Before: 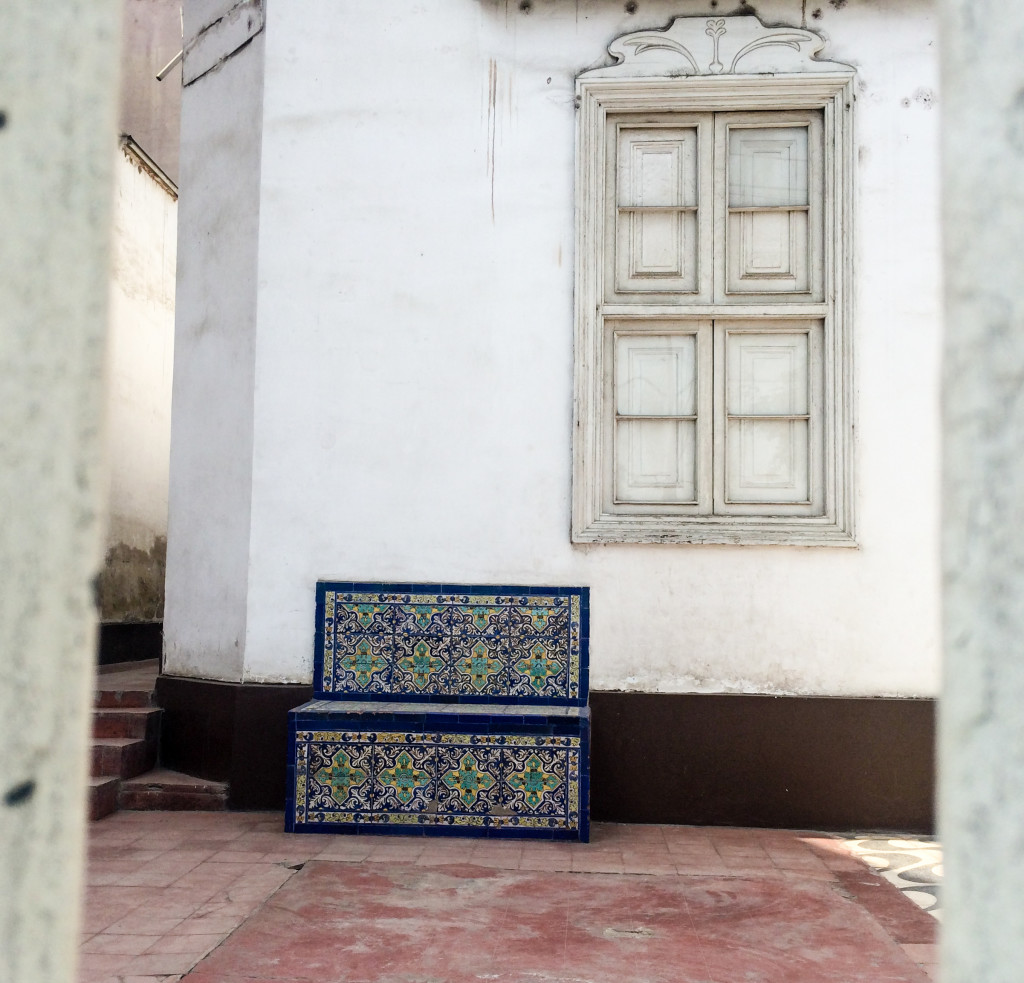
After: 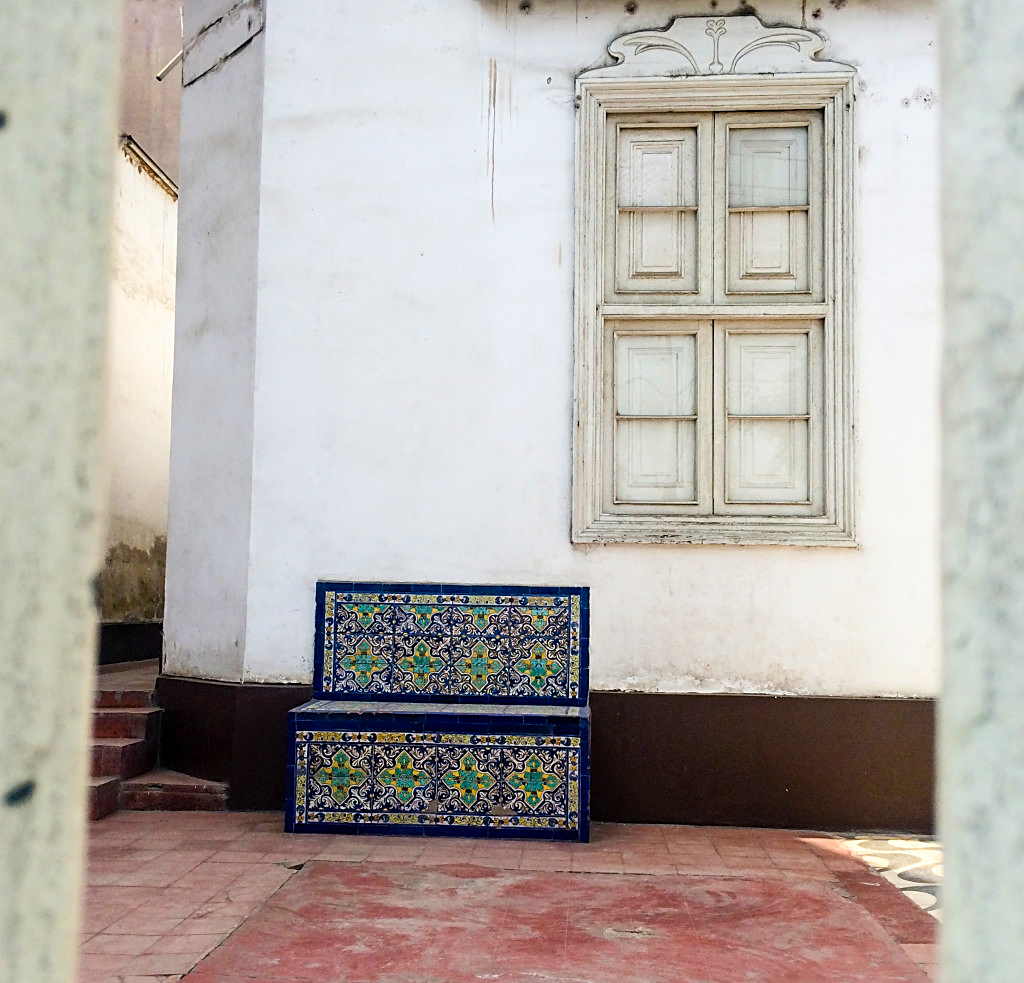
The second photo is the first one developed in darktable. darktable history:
color balance rgb: linear chroma grading › global chroma 15%, perceptual saturation grading › global saturation 30%
sharpen: on, module defaults
